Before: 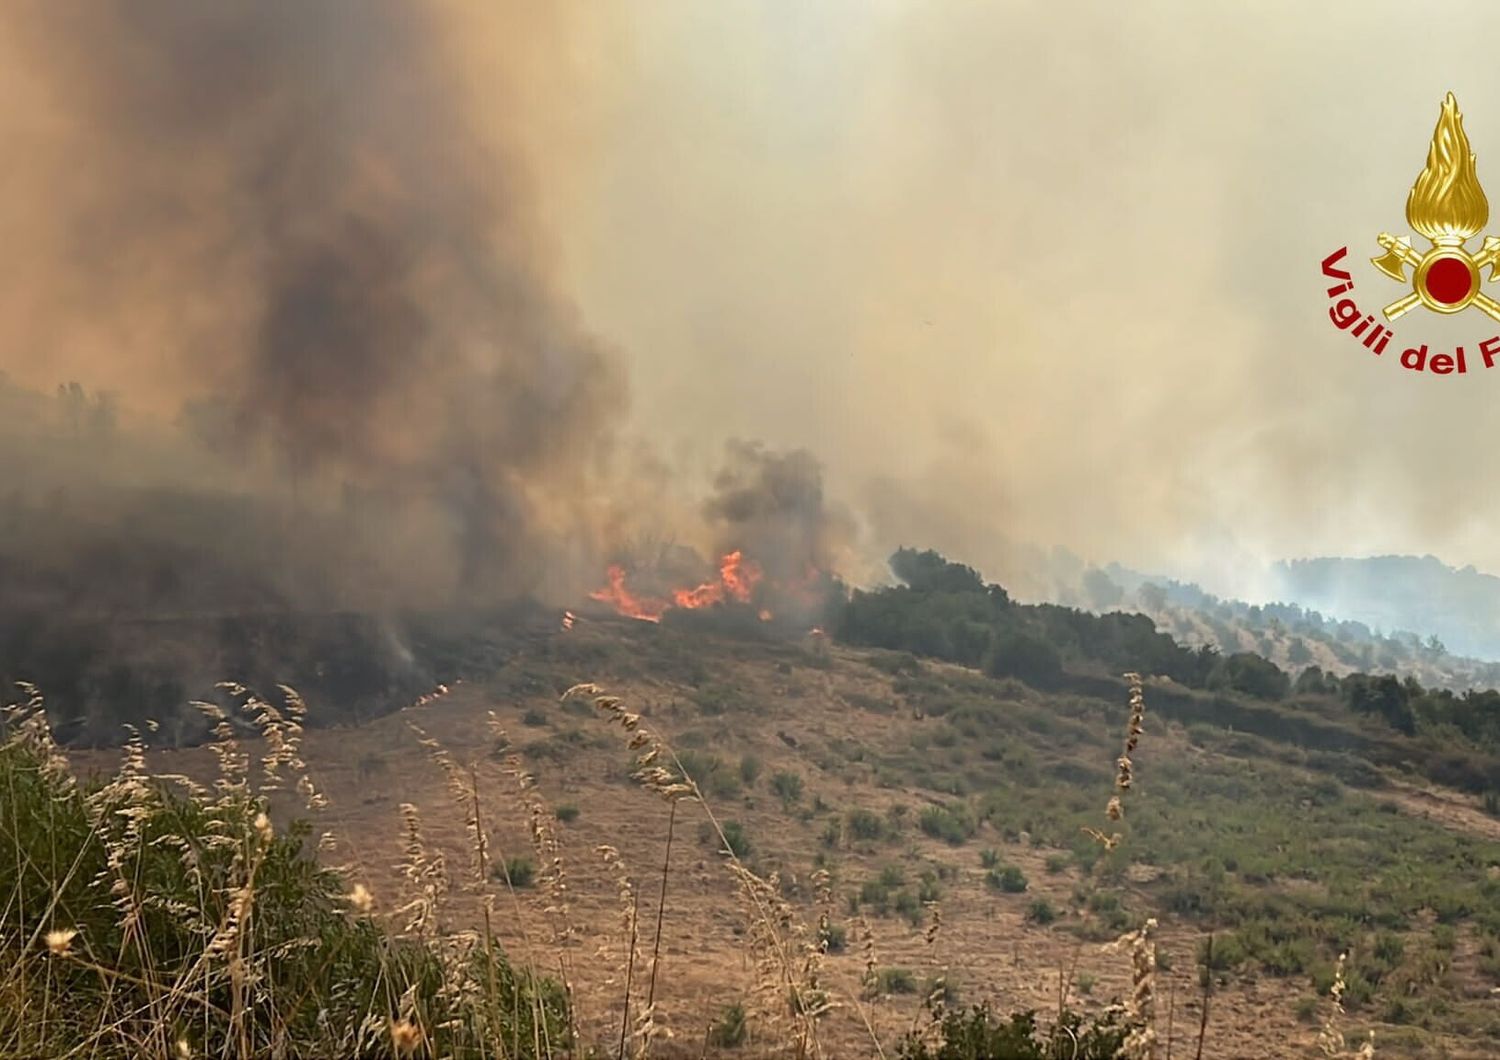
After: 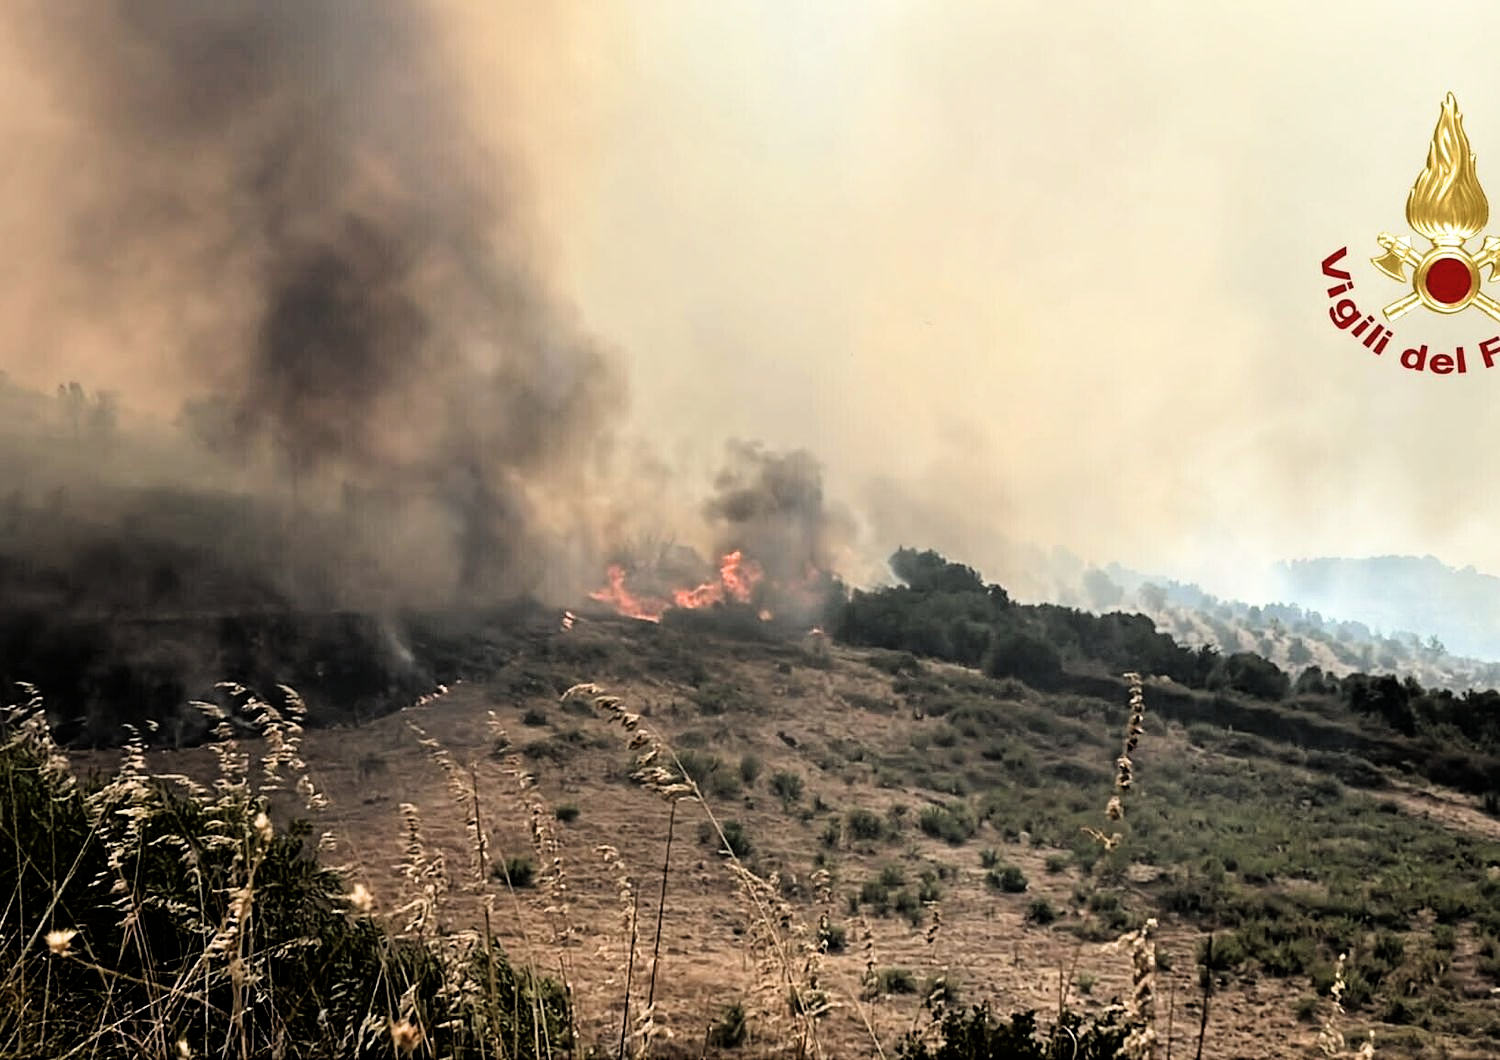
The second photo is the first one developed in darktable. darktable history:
tone equalizer: on, module defaults
color balance rgb: perceptual saturation grading › global saturation -3%
filmic rgb: black relative exposure -3.75 EV, white relative exposure 2.4 EV, dynamic range scaling -50%, hardness 3.42, latitude 30%, contrast 1.8
